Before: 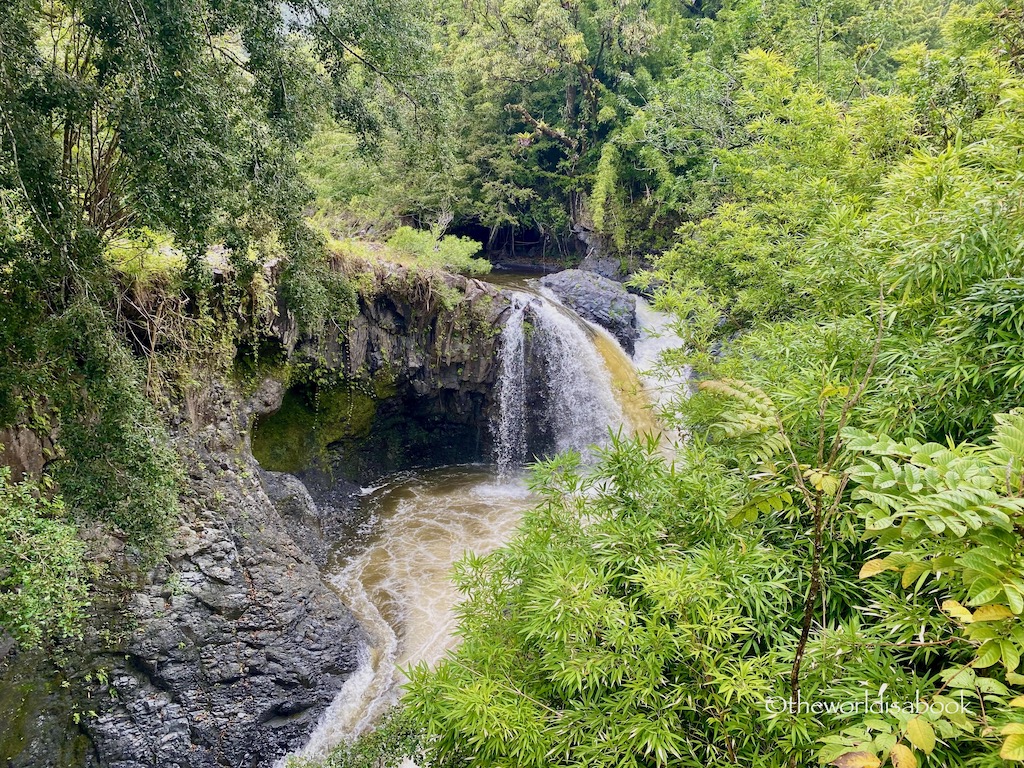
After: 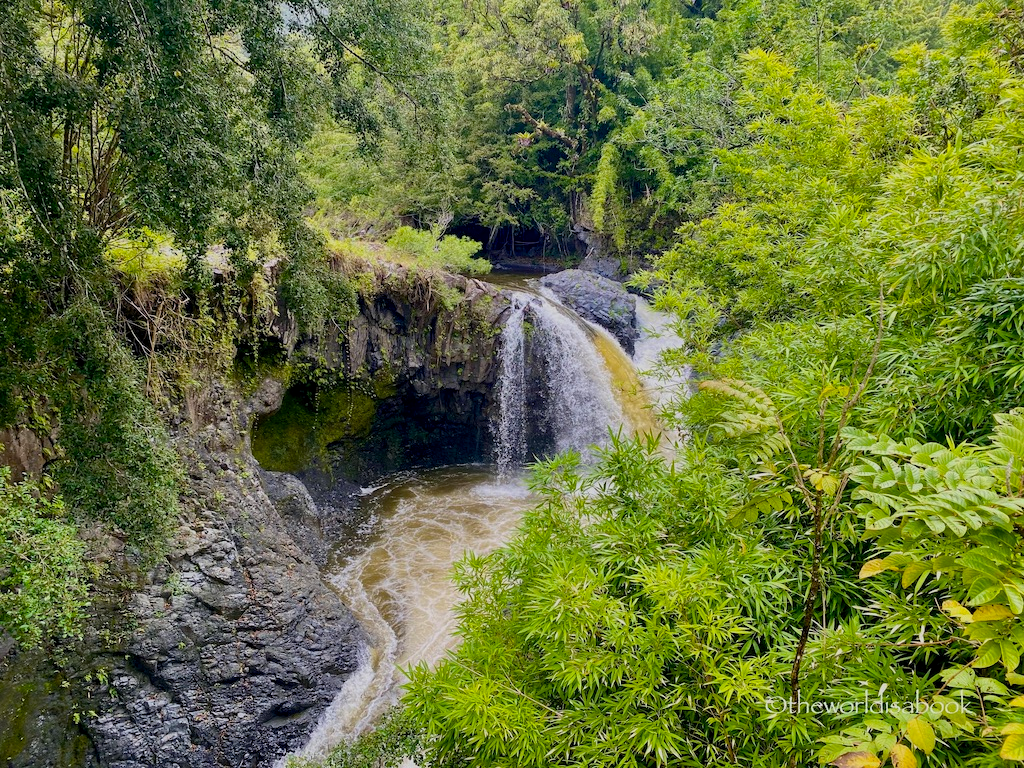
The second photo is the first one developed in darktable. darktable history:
color balance rgb: linear chroma grading › global chroma 15.5%, perceptual saturation grading › global saturation 0.979%, global vibrance 20.325%
exposure: exposure -0.313 EV, compensate highlight preservation false
